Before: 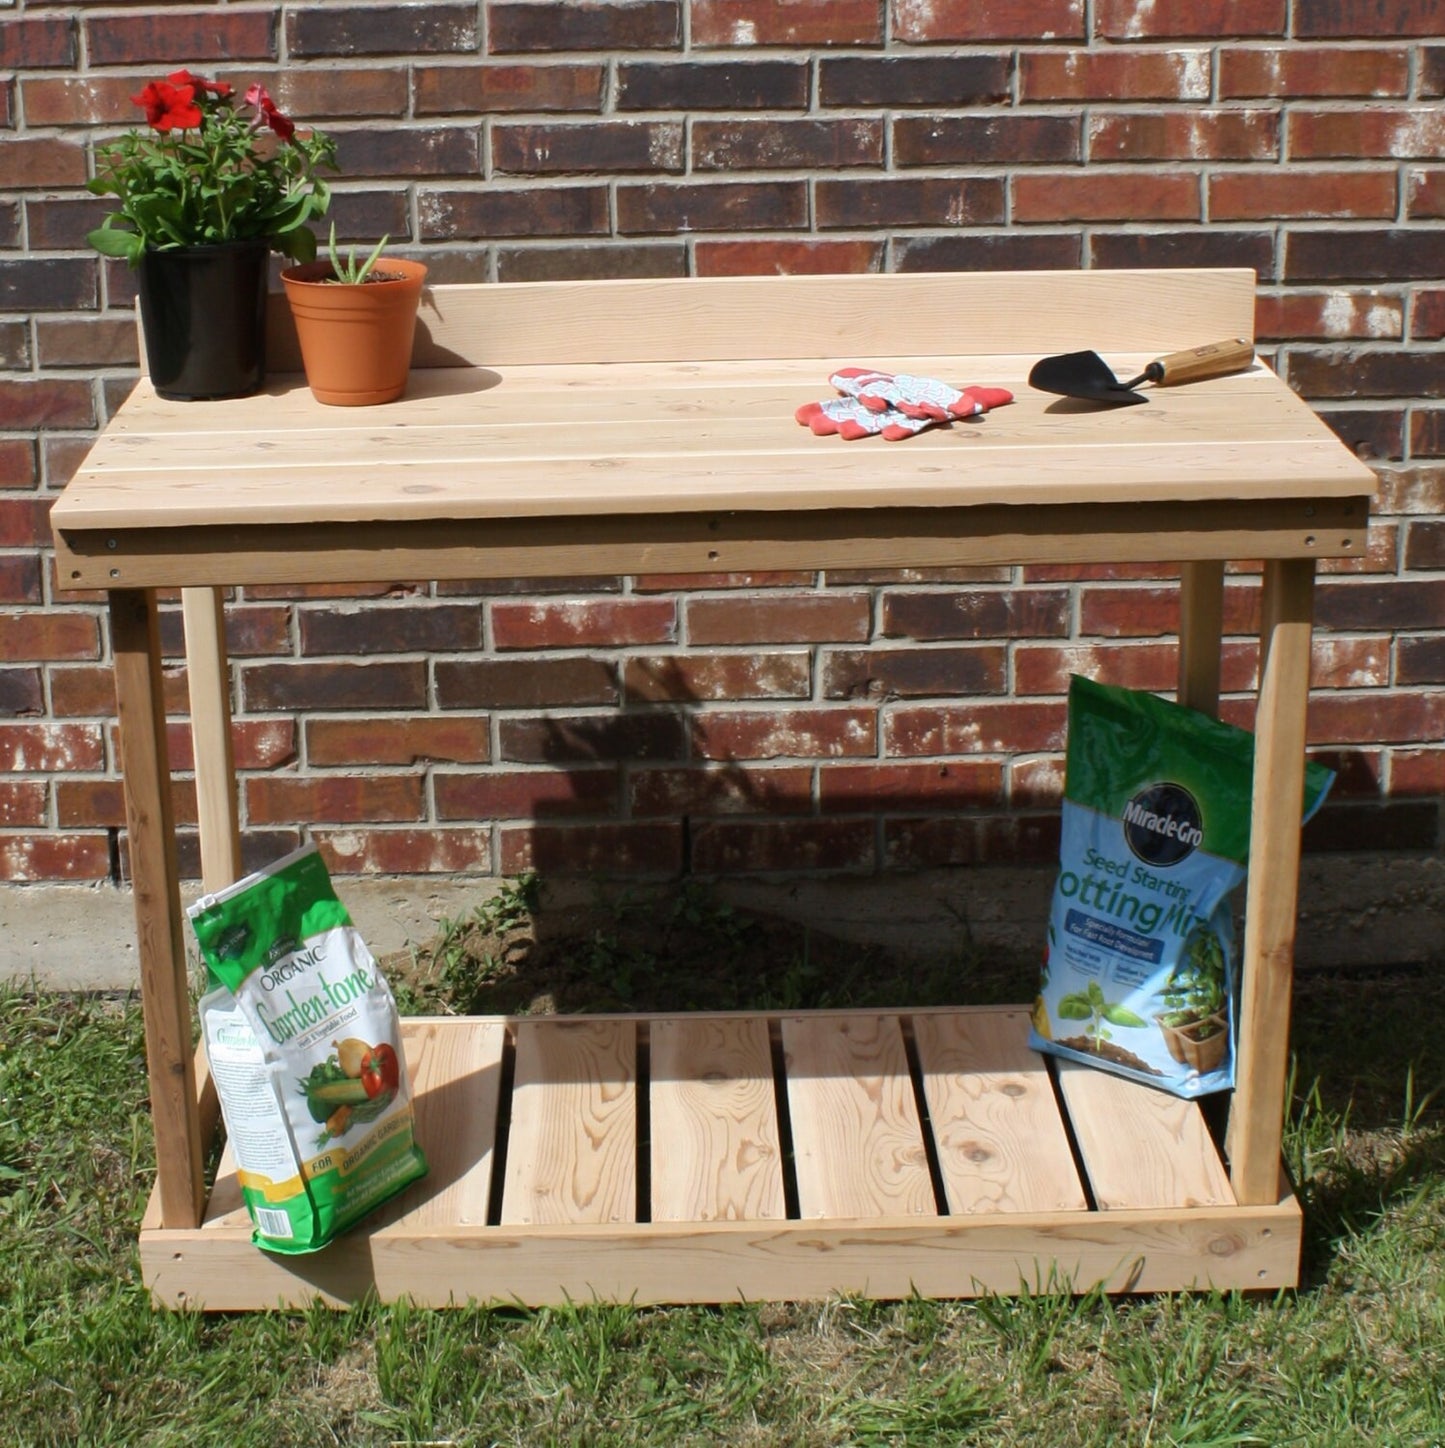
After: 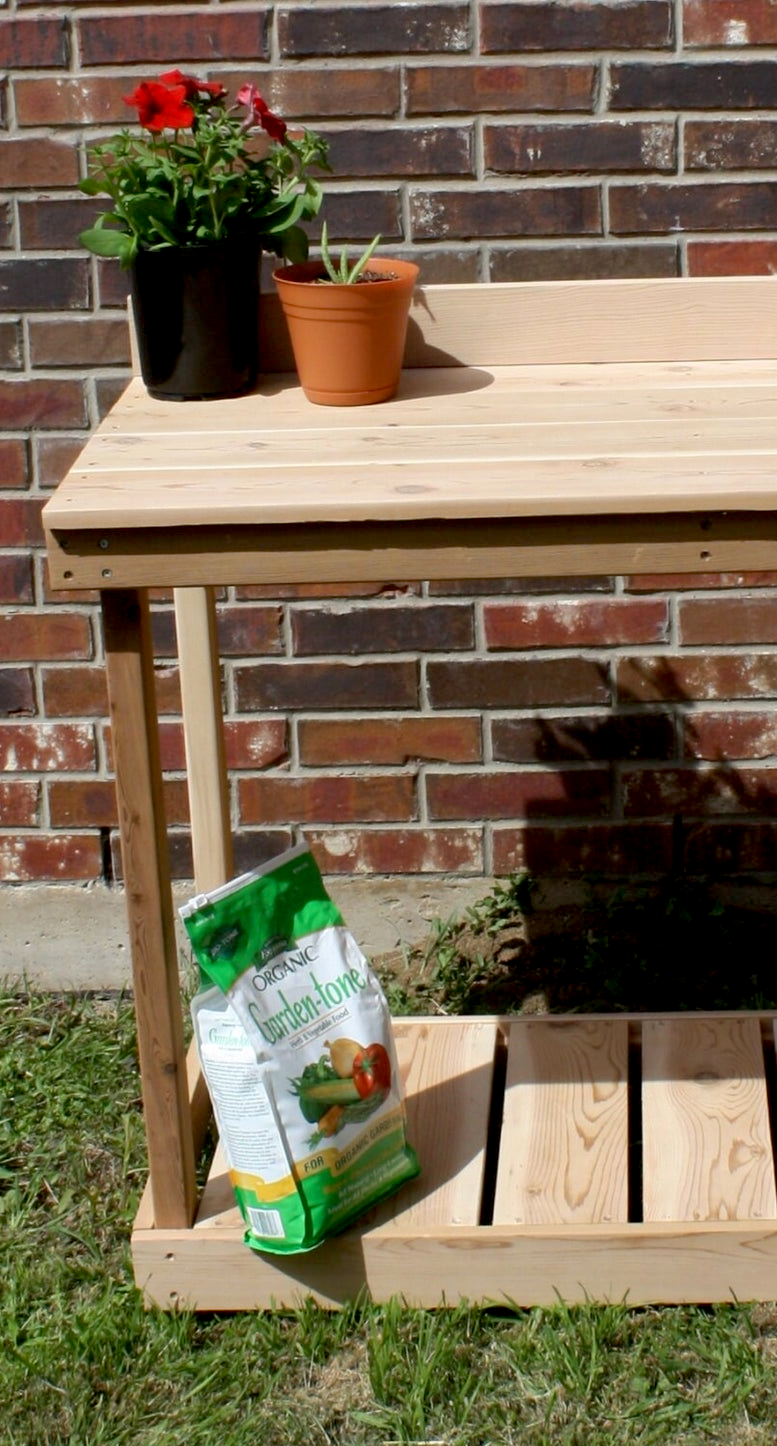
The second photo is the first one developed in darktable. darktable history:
crop: left 0.587%, right 45.588%, bottom 0.086%
exposure: black level correction 0.01, exposure 0.014 EV, compensate highlight preservation false
